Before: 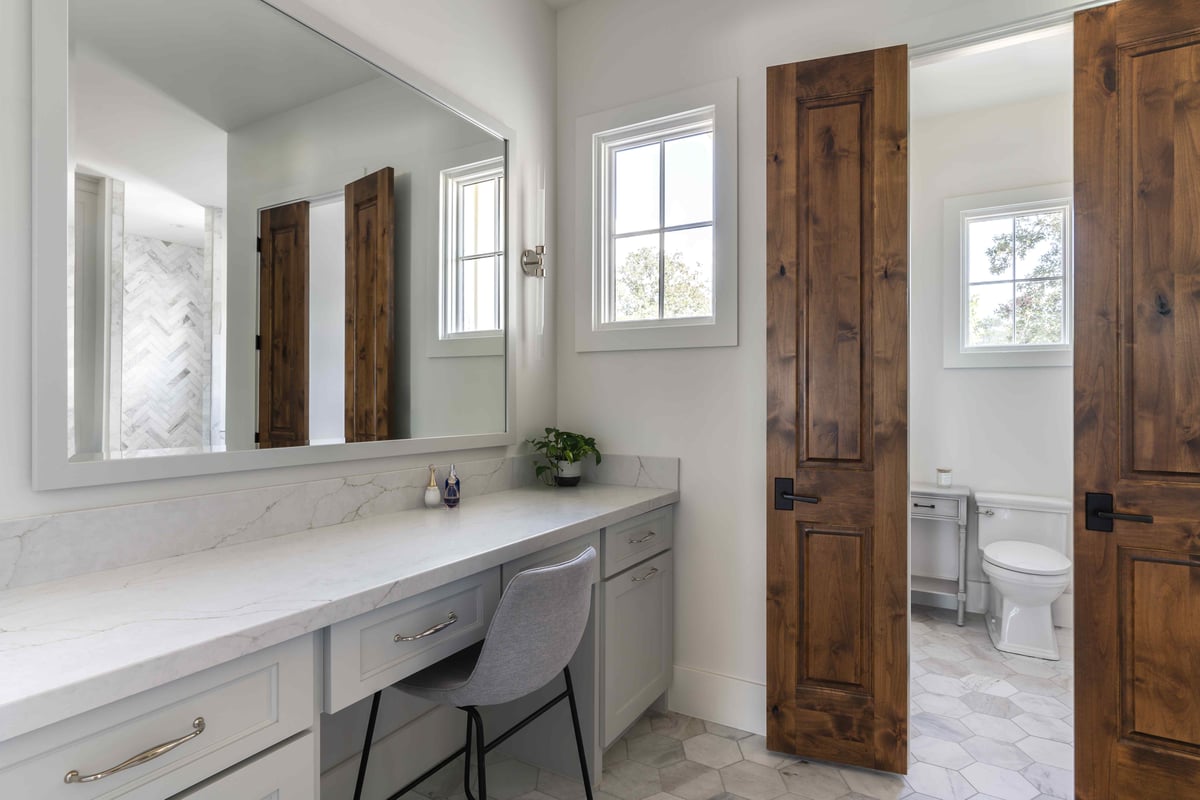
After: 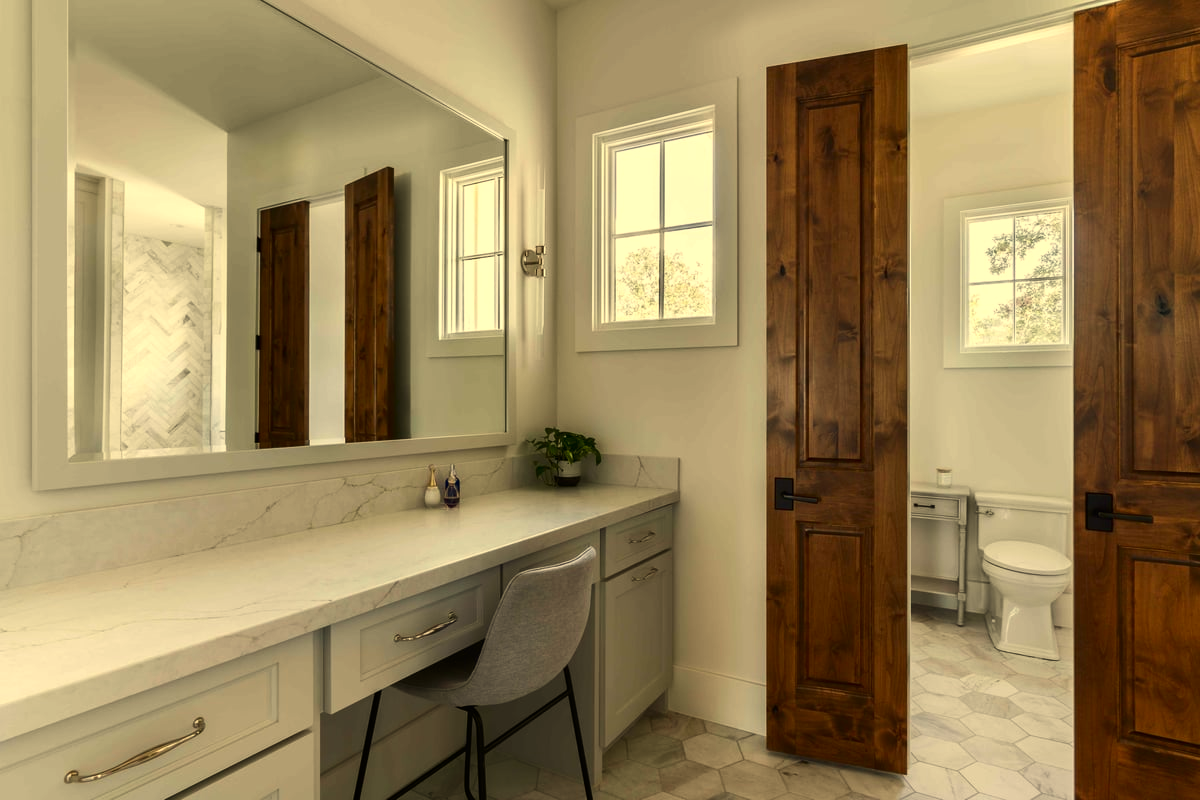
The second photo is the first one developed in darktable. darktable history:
white balance: red 1.08, blue 0.791
contrast brightness saturation: contrast 0.12, brightness -0.12, saturation 0.2
